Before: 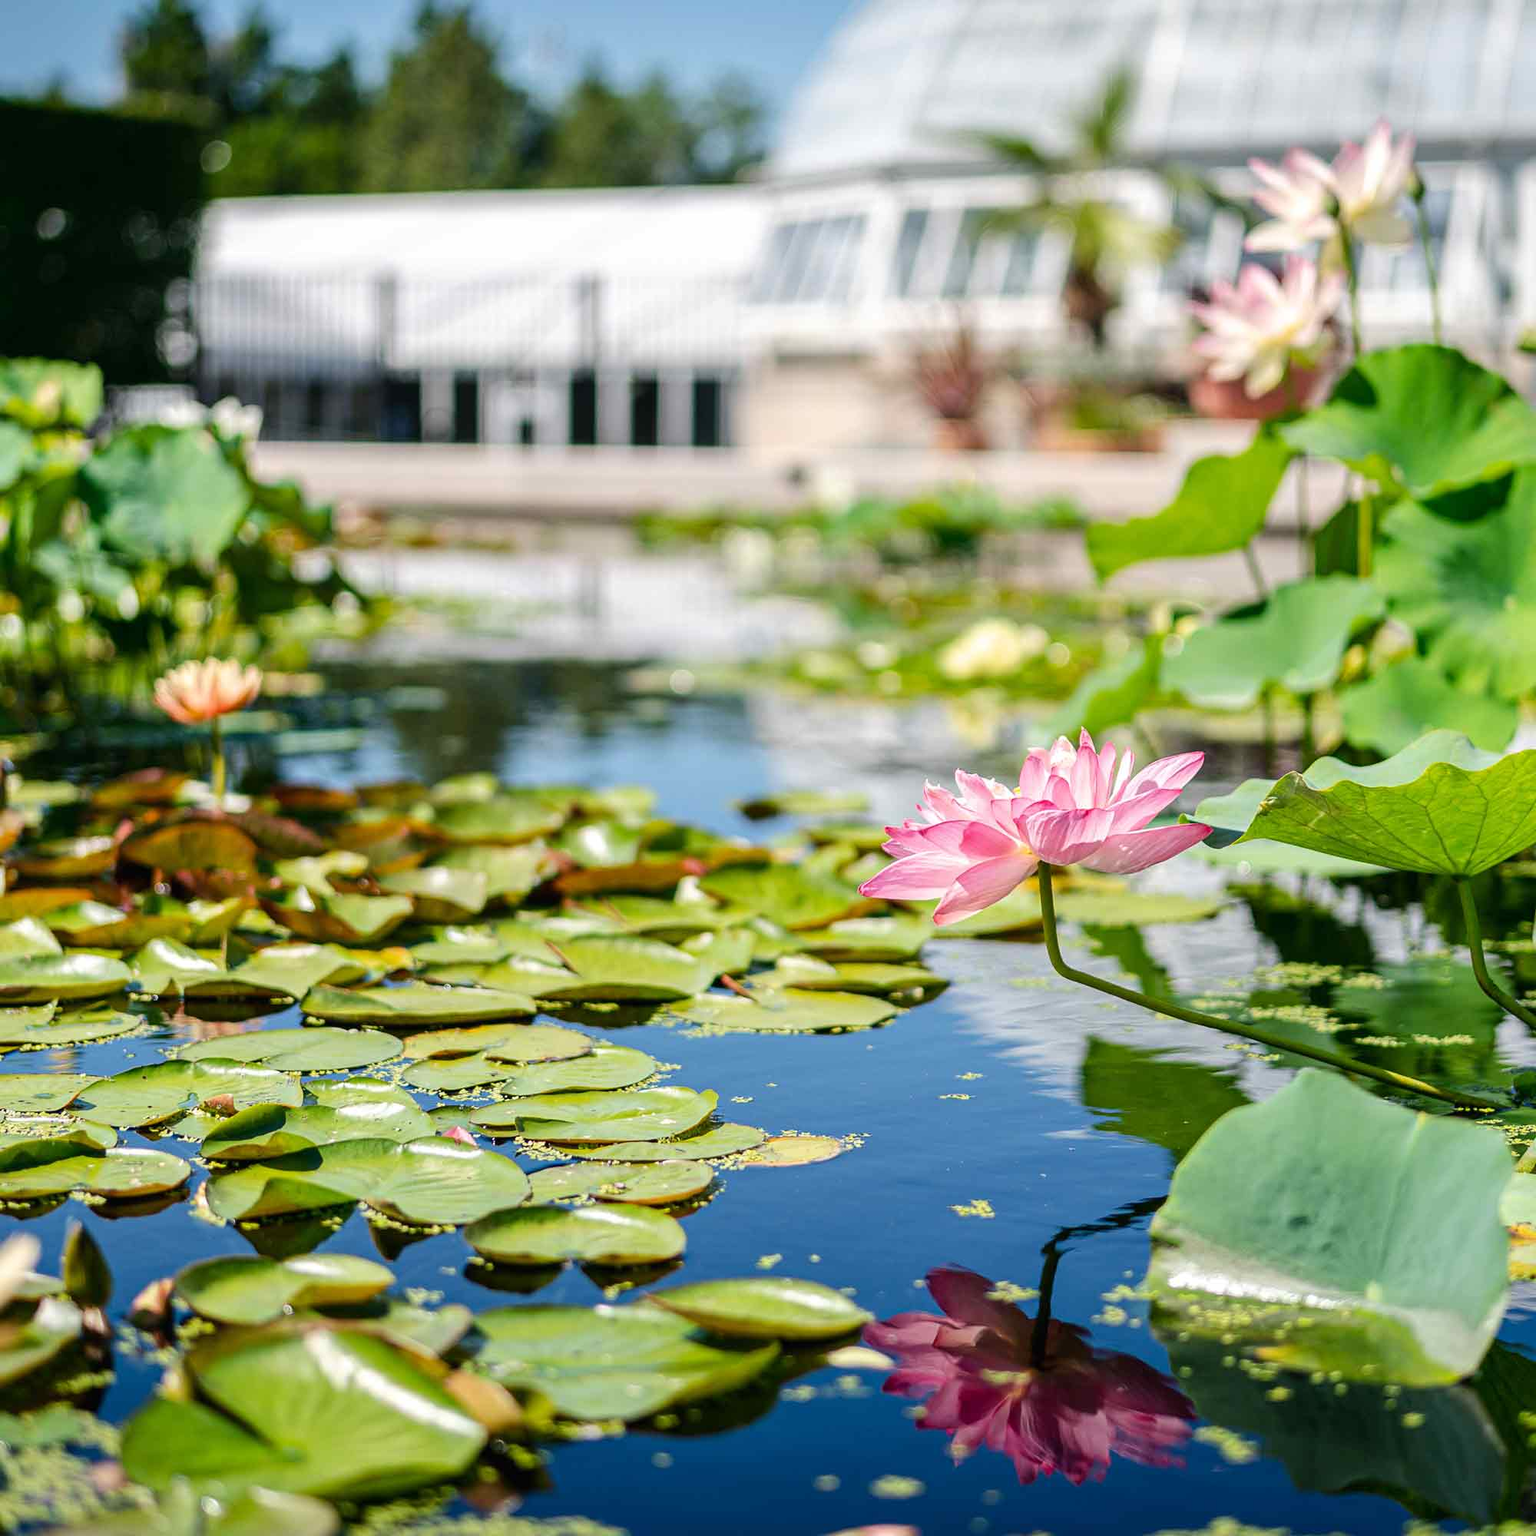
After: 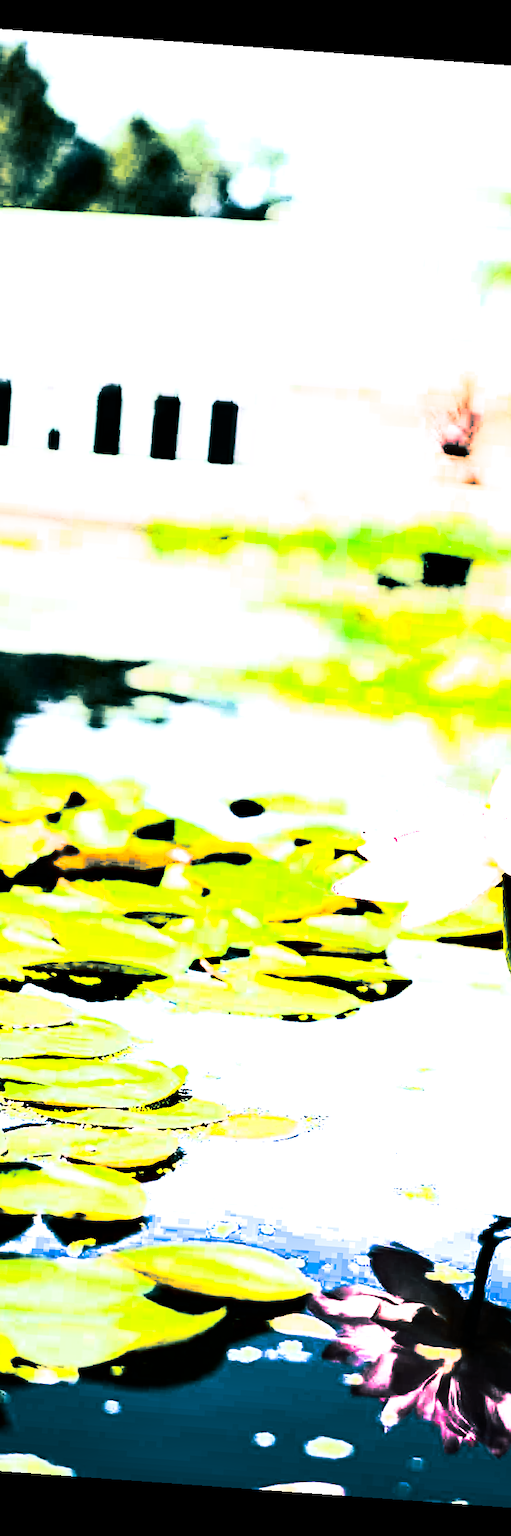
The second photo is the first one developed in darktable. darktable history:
white balance: red 1.004, blue 1.096
rotate and perspective: rotation 4.1°, automatic cropping off
rgb curve: curves: ch0 [(0, 0) (0.21, 0.15) (0.24, 0.21) (0.5, 0.75) (0.75, 0.96) (0.89, 0.99) (1, 1)]; ch1 [(0, 0.02) (0.21, 0.13) (0.25, 0.2) (0.5, 0.67) (0.75, 0.9) (0.89, 0.97) (1, 1)]; ch2 [(0, 0.02) (0.21, 0.13) (0.25, 0.2) (0.5, 0.67) (0.75, 0.9) (0.89, 0.97) (1, 1)], compensate middle gray true
split-toning: shadows › hue 186.43°, highlights › hue 49.29°, compress 30.29%
crop: left 33.36%, right 33.36%
shadows and highlights: soften with gaussian
color balance rgb: perceptual saturation grading › global saturation 25%, global vibrance 20%
contrast brightness saturation: contrast 0.93, brightness 0.2
